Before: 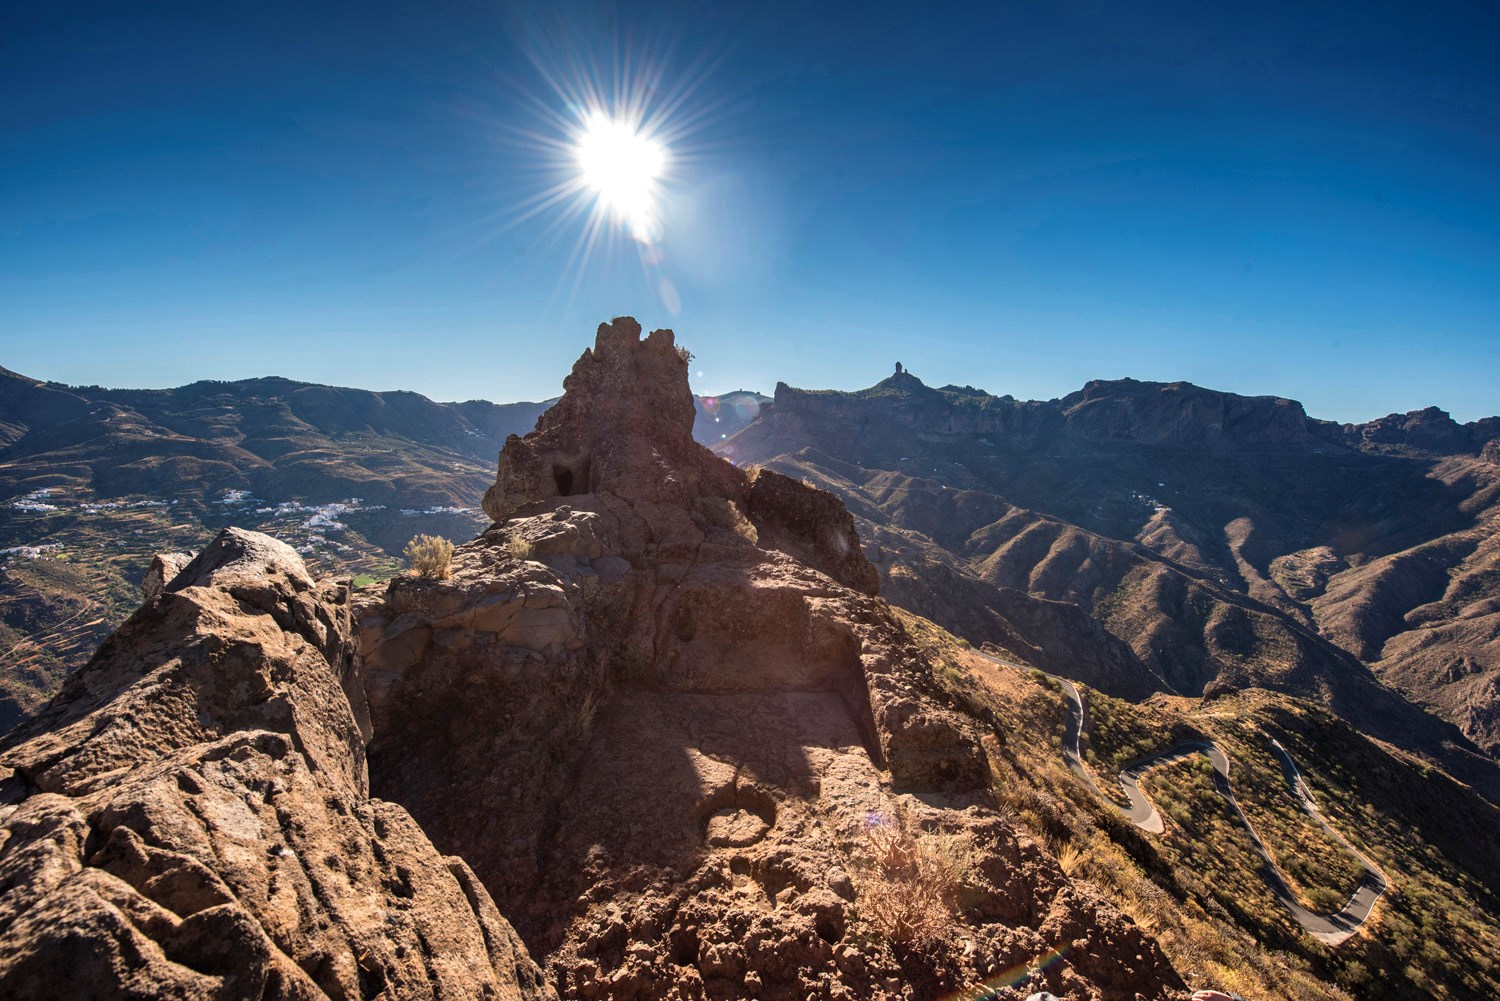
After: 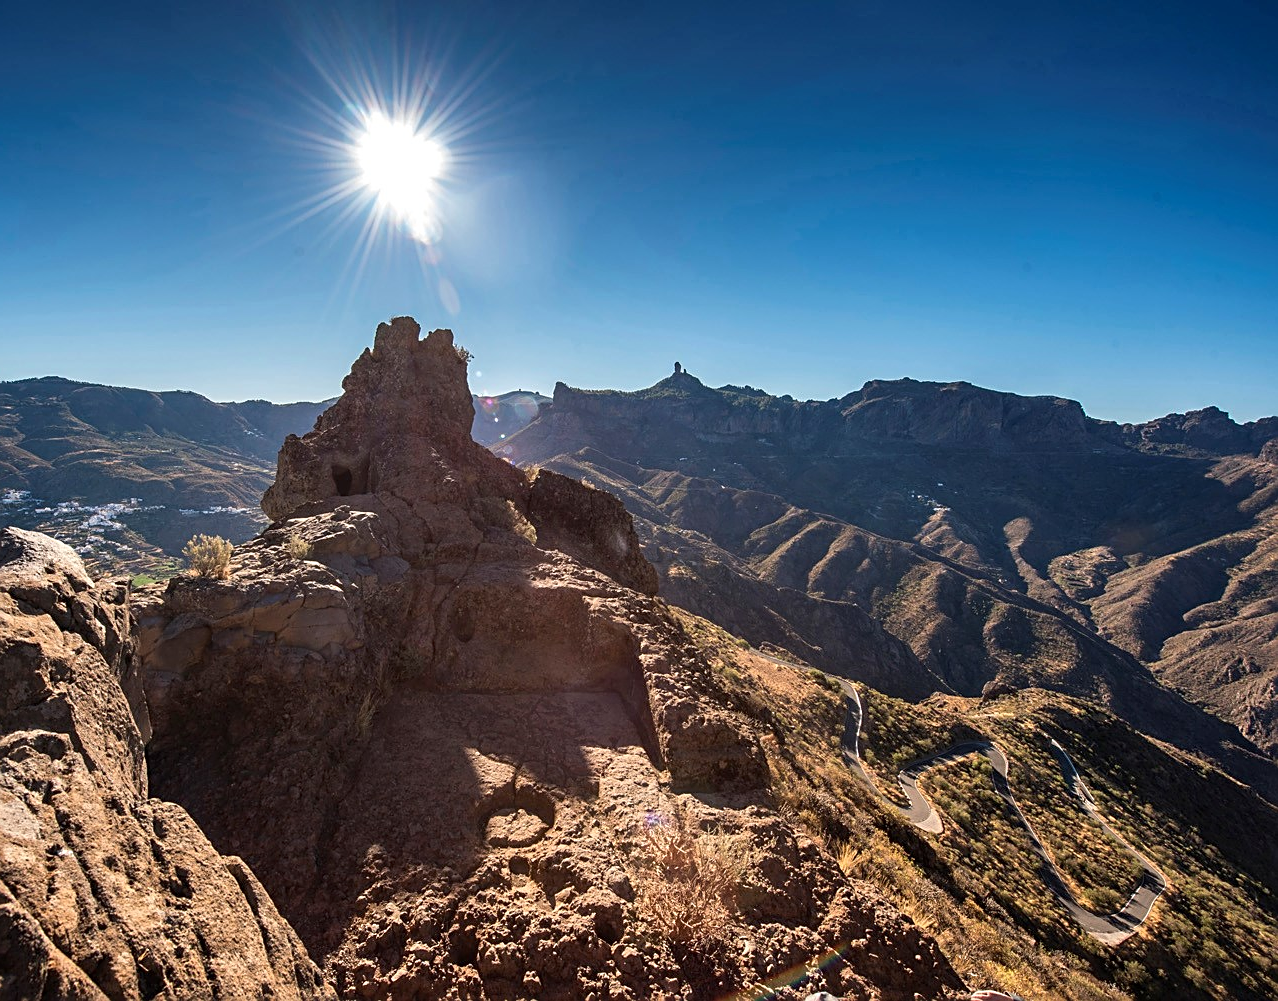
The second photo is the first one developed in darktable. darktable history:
sharpen: on, module defaults
crop and rotate: left 14.788%
